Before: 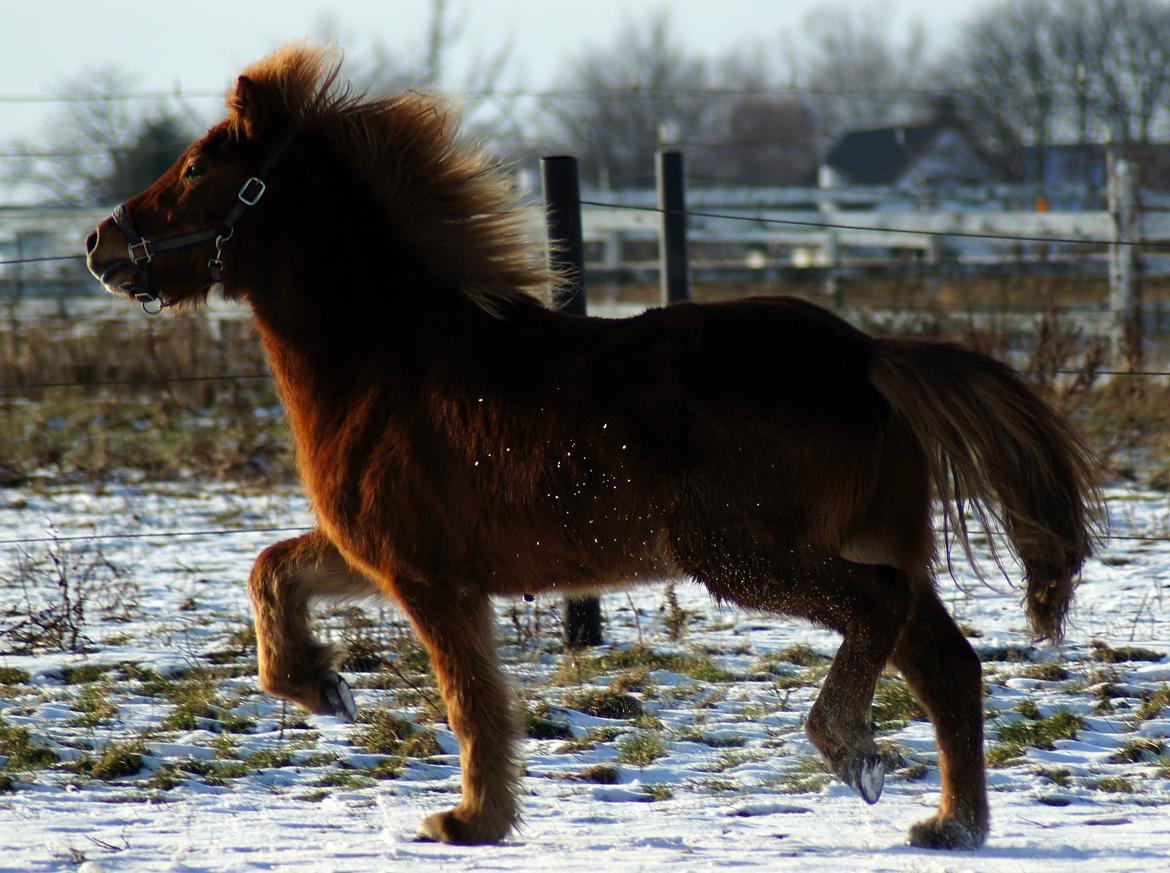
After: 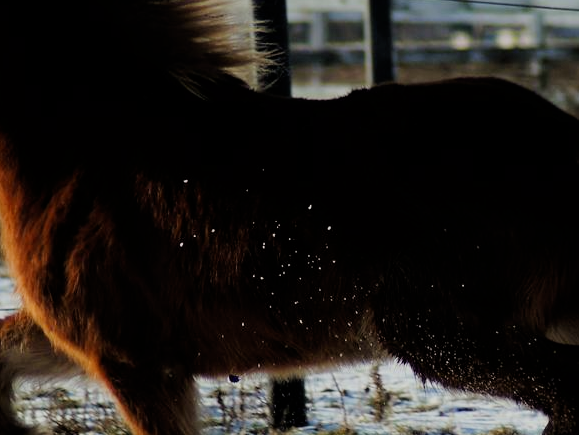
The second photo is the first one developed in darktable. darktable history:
crop: left 25.222%, top 25.102%, right 25.286%, bottom 25.007%
filmic rgb: black relative exposure -6.69 EV, white relative exposure 4.56 EV, hardness 3.23
